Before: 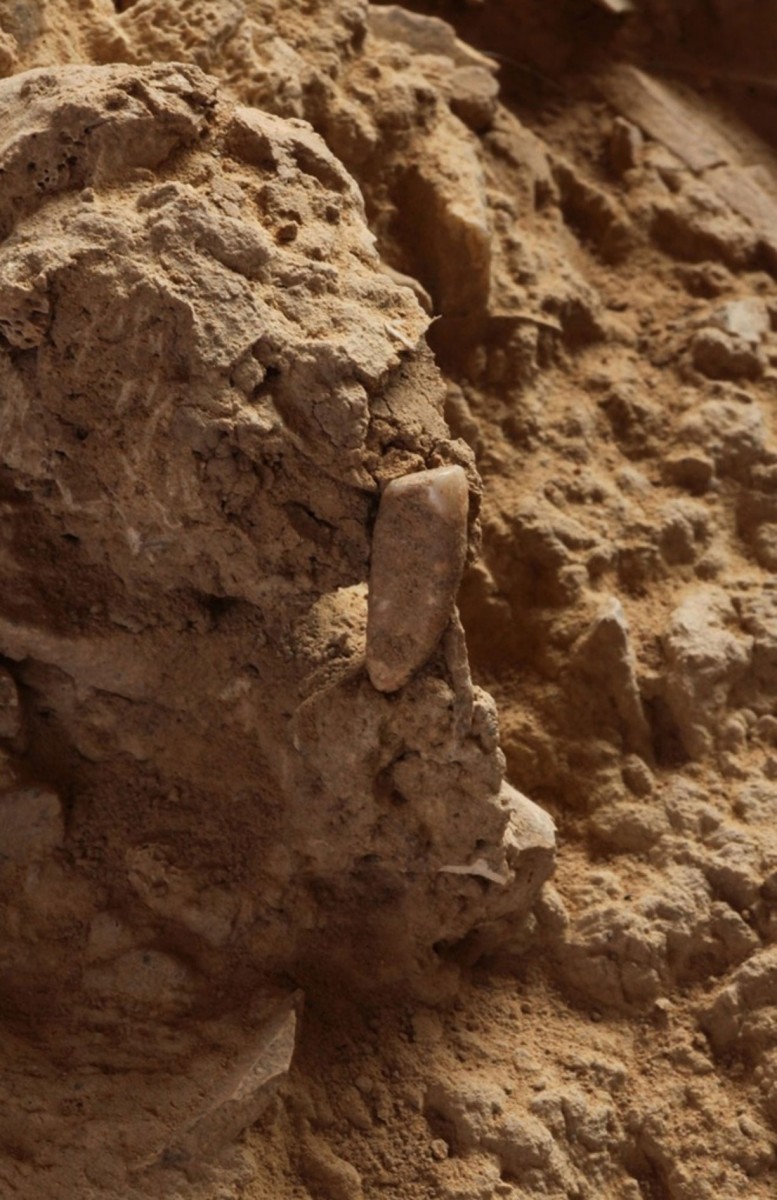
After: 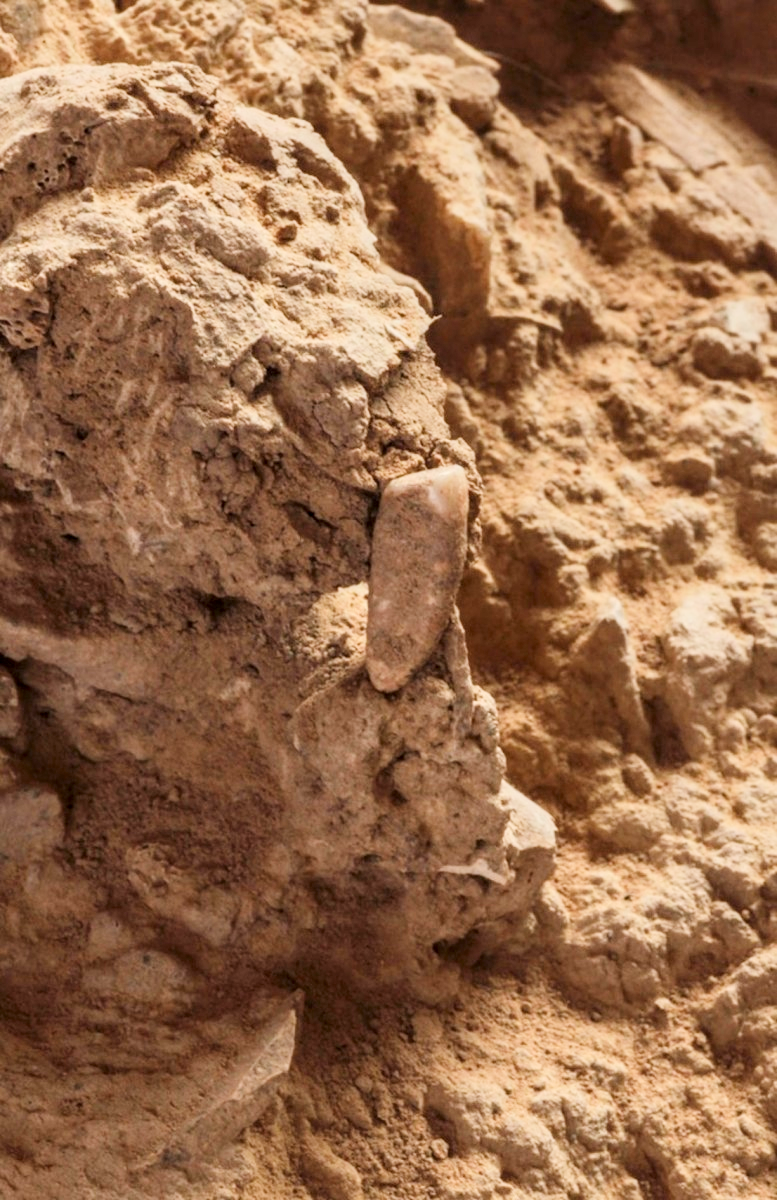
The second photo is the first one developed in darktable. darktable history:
local contrast: on, module defaults
filmic rgb: black relative exposure -16 EV, white relative exposure 6.12 EV, hardness 5.23, iterations of high-quality reconstruction 0
exposure: black level correction 0, exposure 1.475 EV, compensate highlight preservation false
